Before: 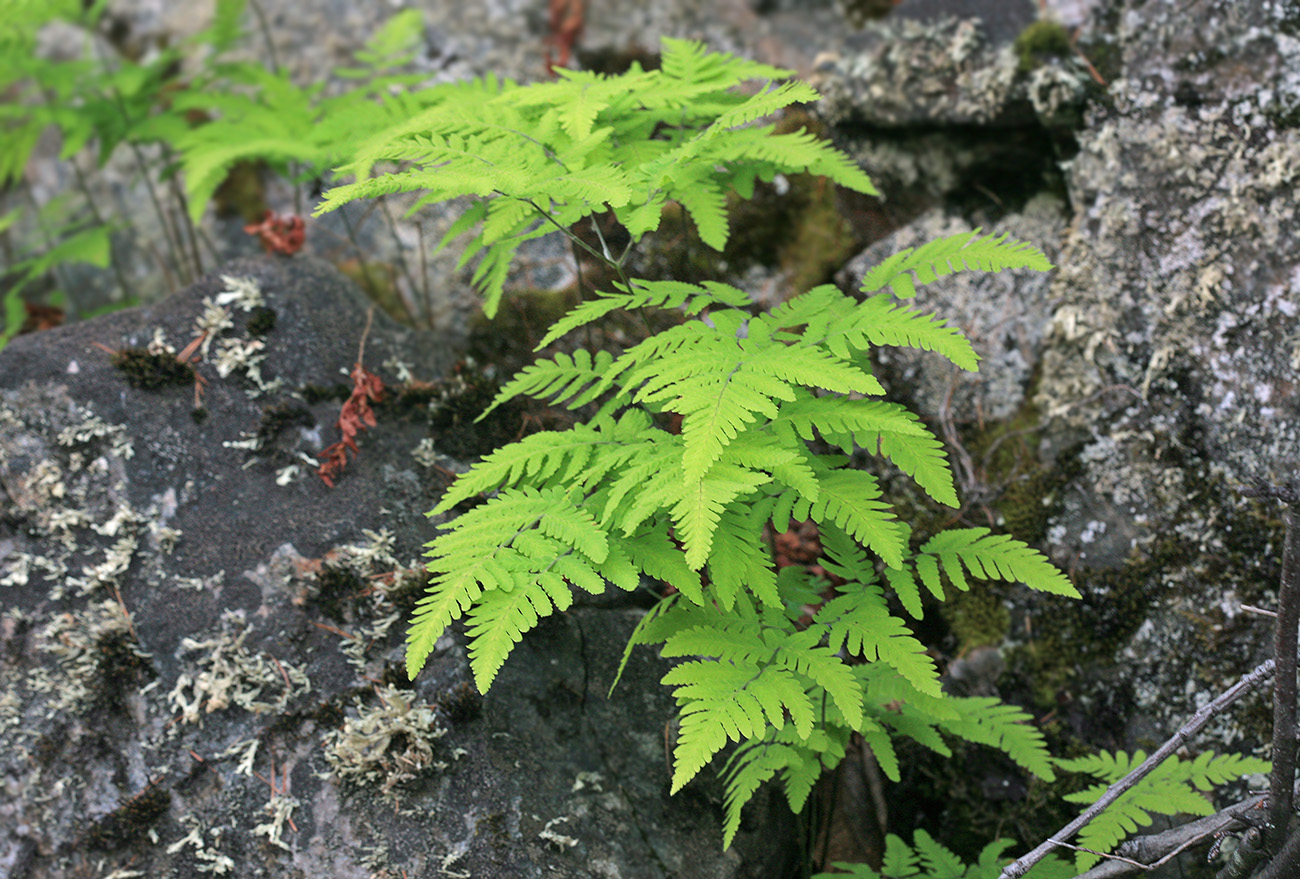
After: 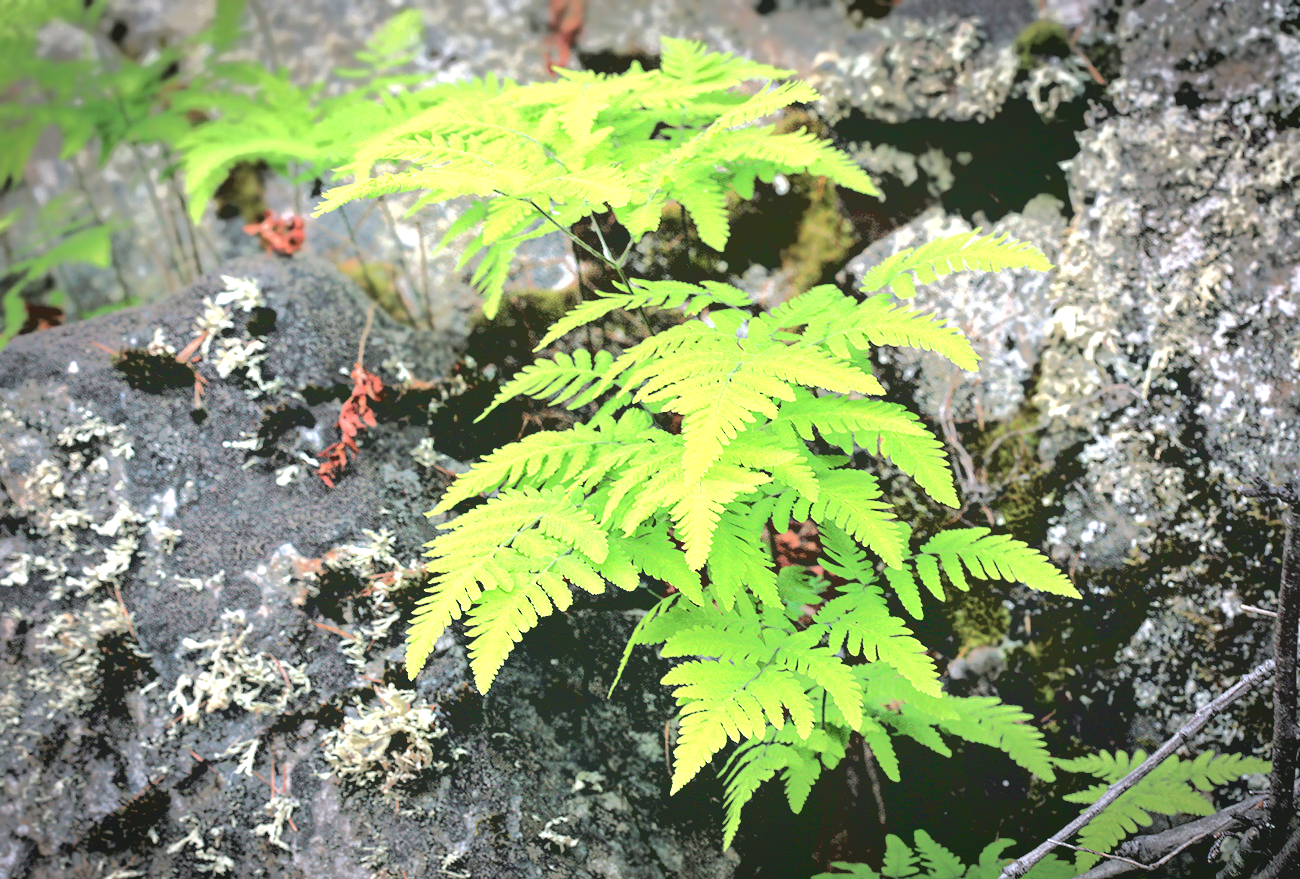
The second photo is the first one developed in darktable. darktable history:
base curve: curves: ch0 [(0.065, 0.026) (0.236, 0.358) (0.53, 0.546) (0.777, 0.841) (0.924, 0.992)], preserve colors average RGB
vignetting: fall-off start 70.97%, brightness -0.584, saturation -0.118, width/height ratio 1.333
exposure: black level correction 0, exposure 1.2 EV, compensate highlight preservation false
